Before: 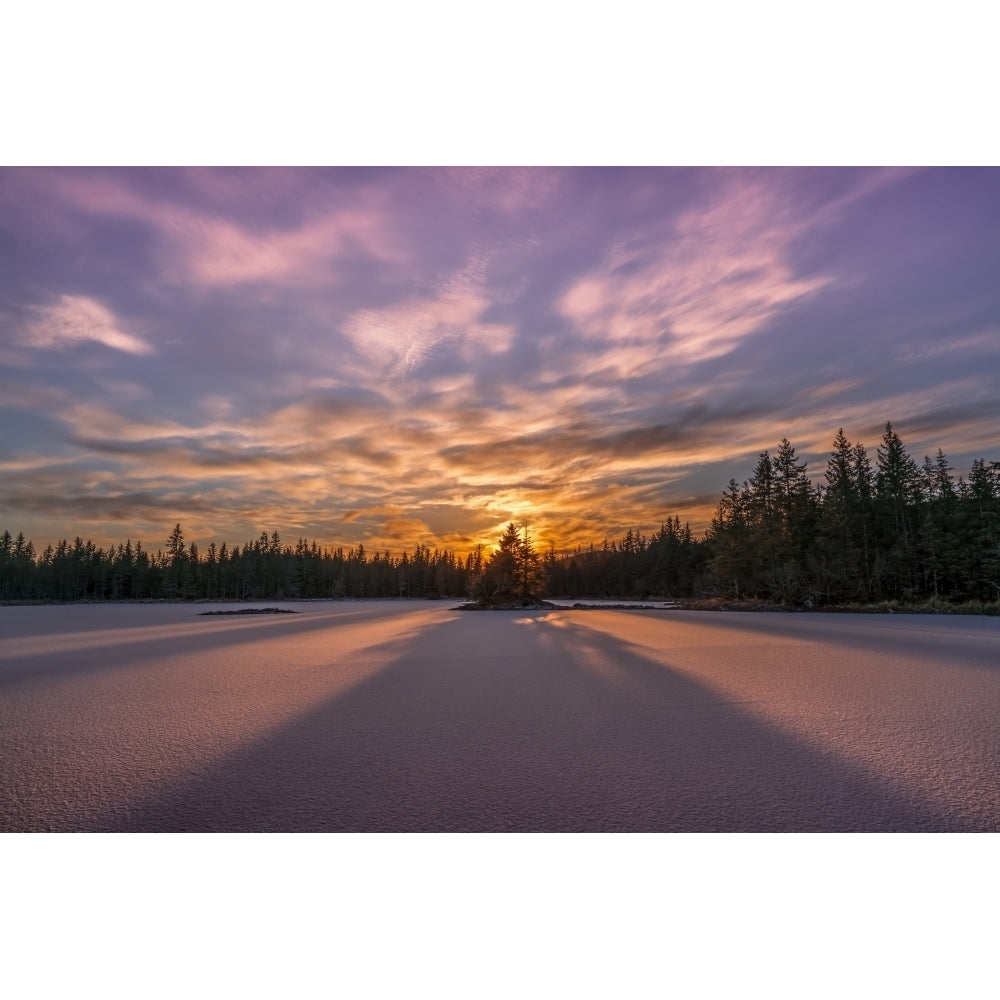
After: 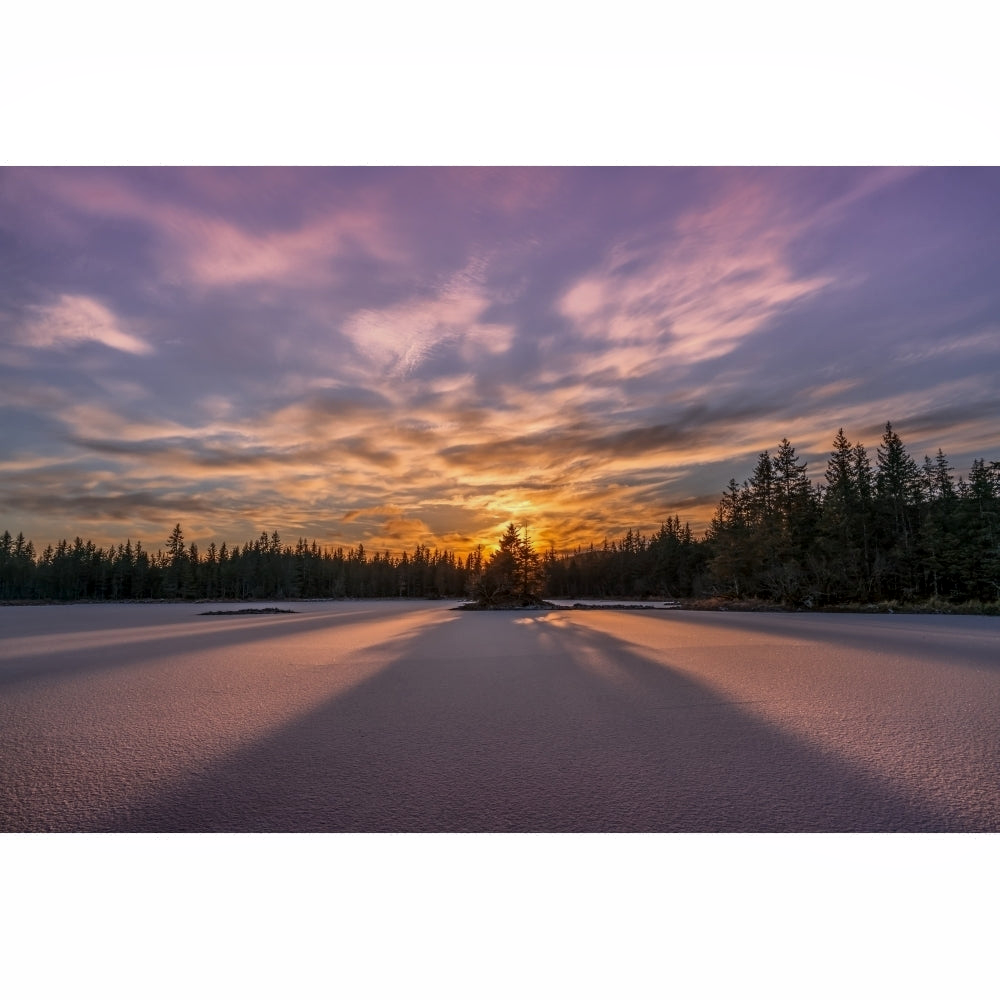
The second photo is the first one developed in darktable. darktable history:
shadows and highlights: shadows -19.92, highlights -73.19
exposure: exposure -0.002 EV, compensate highlight preservation false
local contrast: mode bilateral grid, contrast 21, coarseness 50, detail 119%, midtone range 0.2
